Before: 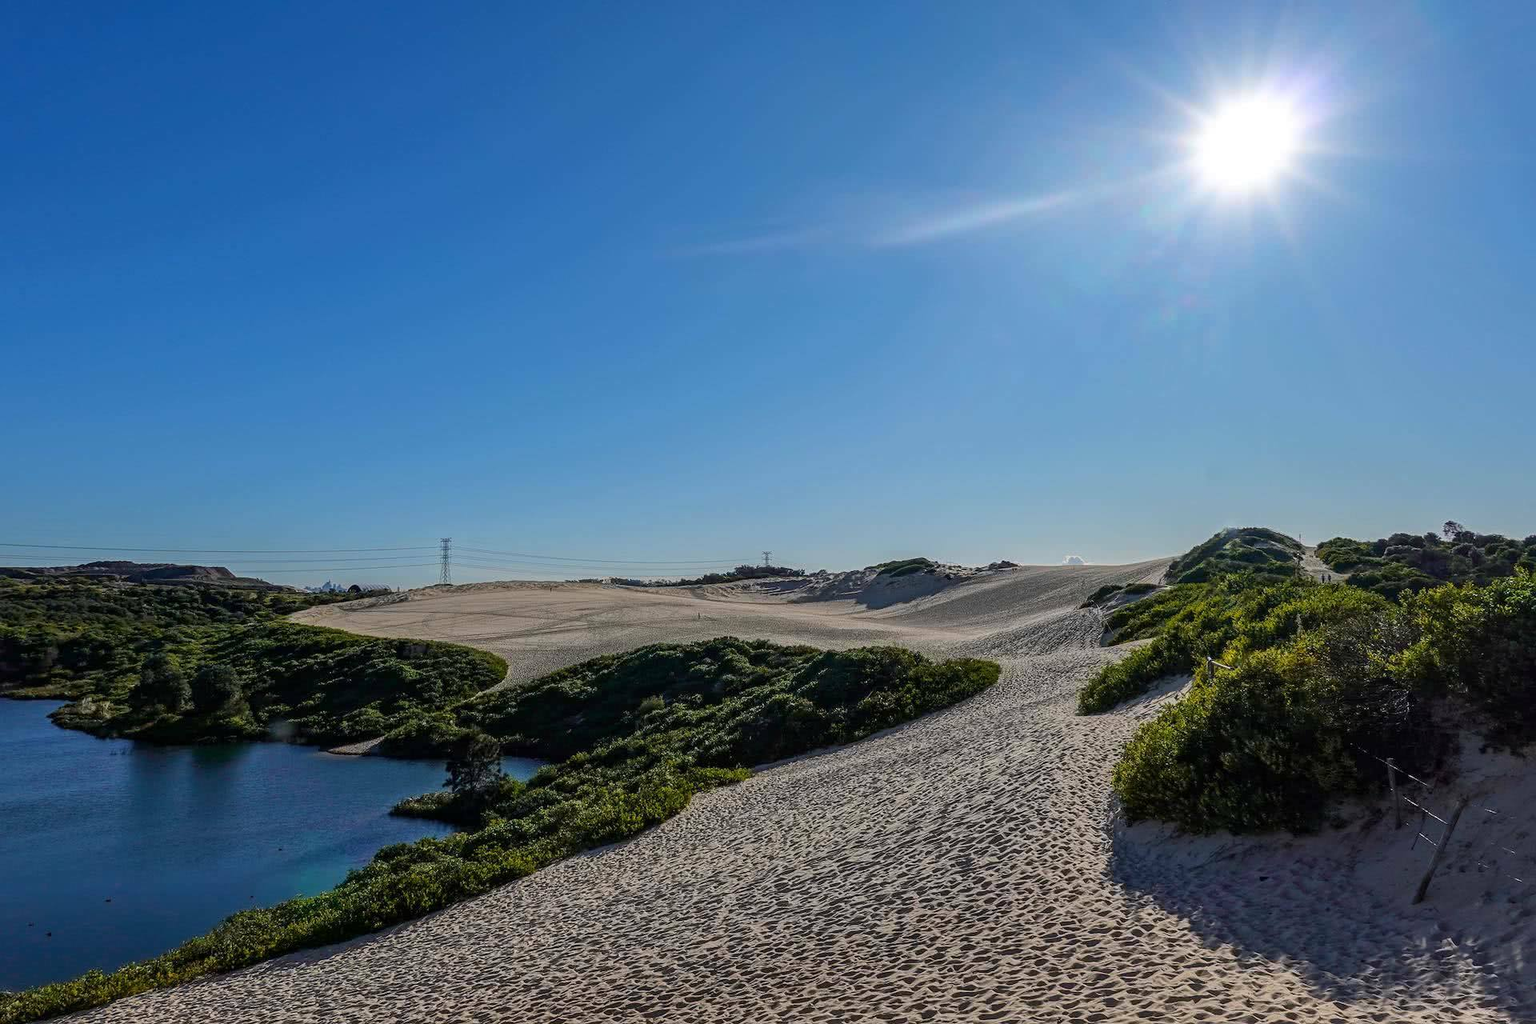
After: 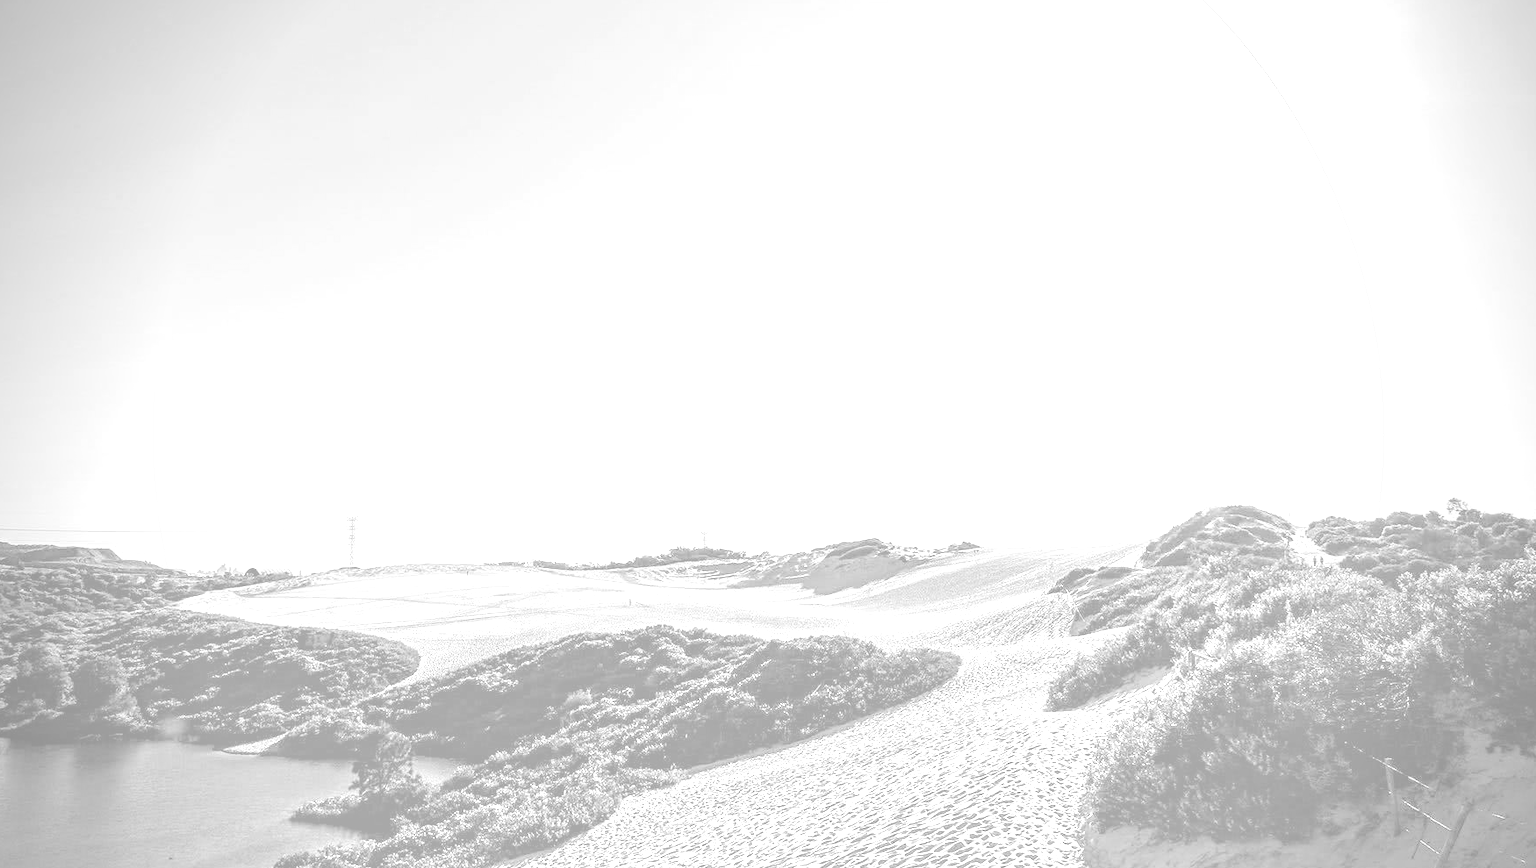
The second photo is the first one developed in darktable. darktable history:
vignetting: unbound false
exposure: exposure 0.74 EV, compensate highlight preservation false
crop: left 8.155%, top 6.611%, bottom 15.385%
colorize: hue 36°, saturation 71%, lightness 80.79%
monochrome: on, module defaults
local contrast: mode bilateral grid, contrast 100, coarseness 100, detail 91%, midtone range 0.2
color correction: highlights a* -15.58, highlights b* 40, shadows a* -40, shadows b* -26.18
contrast equalizer: octaves 7, y [[0.6 ×6], [0.55 ×6], [0 ×6], [0 ×6], [0 ×6]], mix 0.3
